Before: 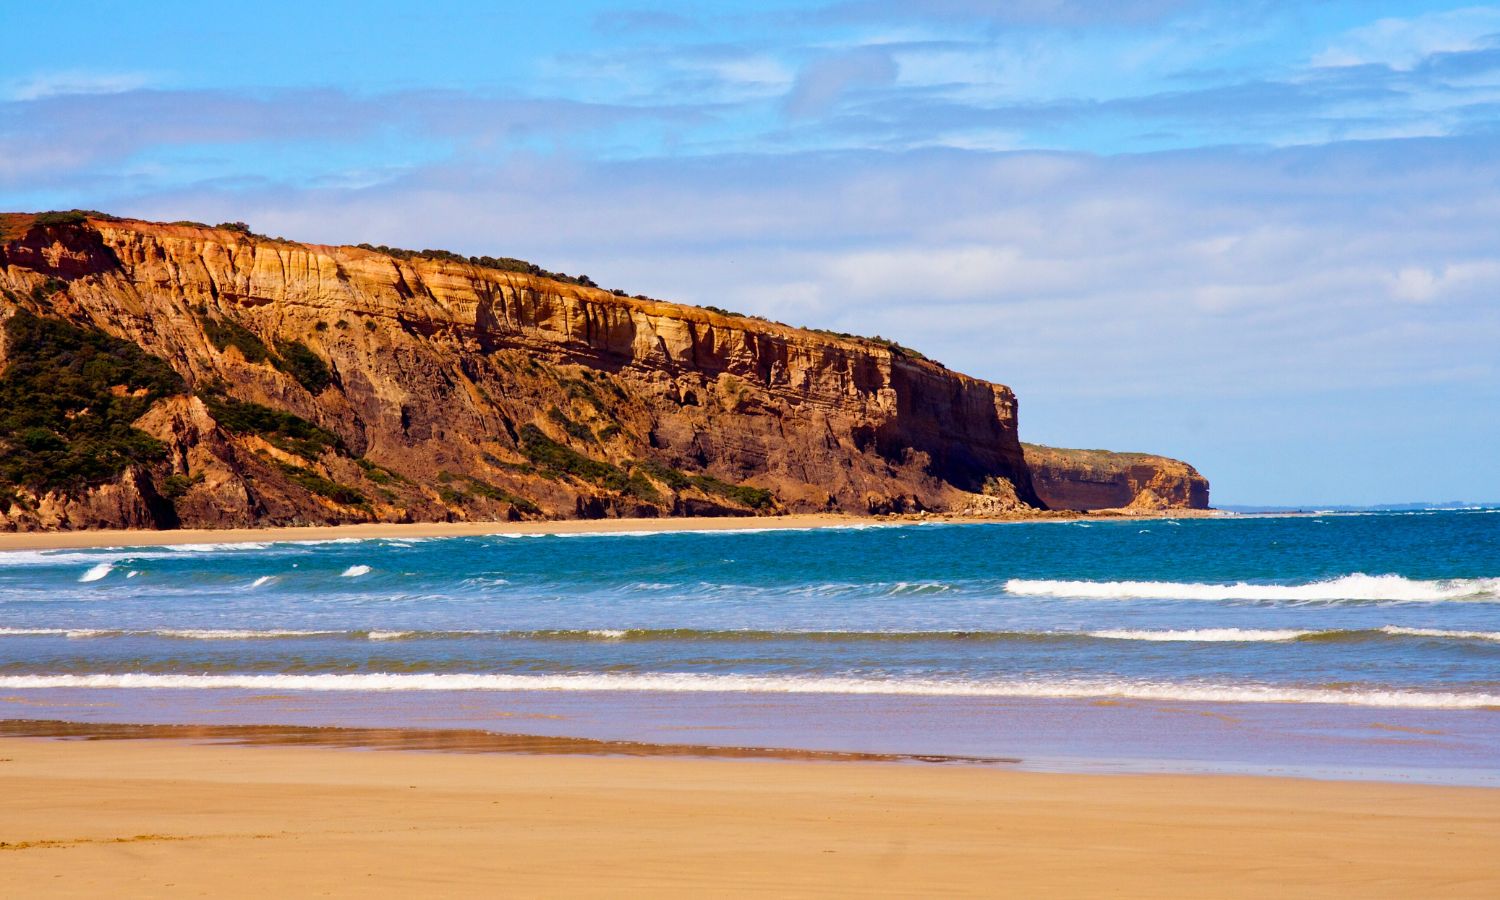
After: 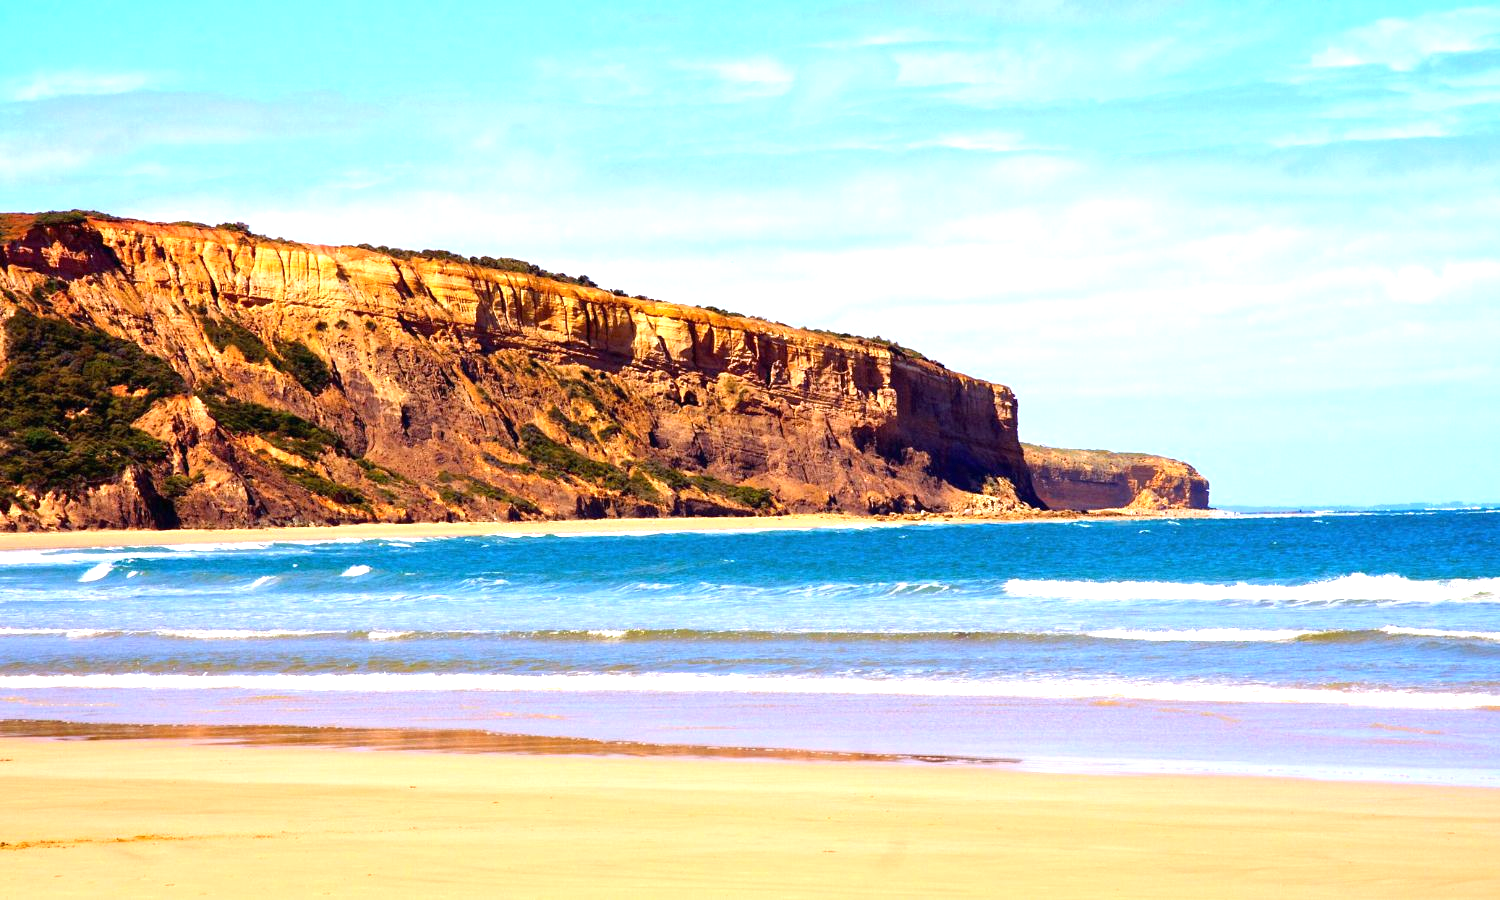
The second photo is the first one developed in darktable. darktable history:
white balance: red 0.974, blue 1.044
exposure: black level correction 0, exposure 1.1 EV, compensate exposure bias true, compensate highlight preservation false
